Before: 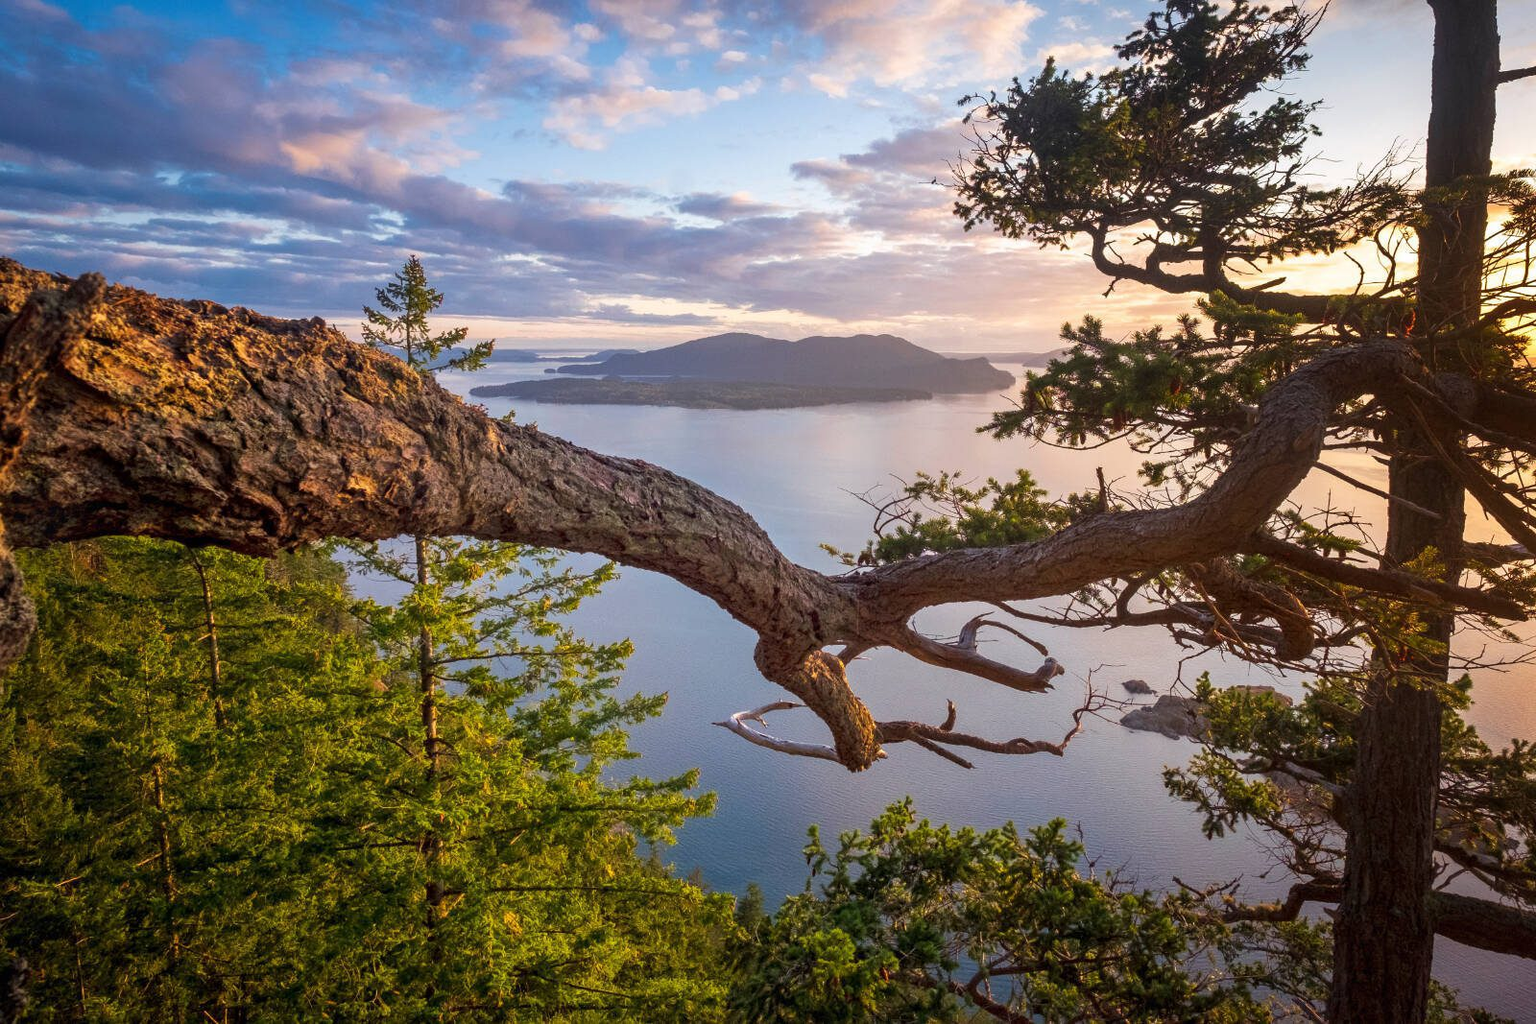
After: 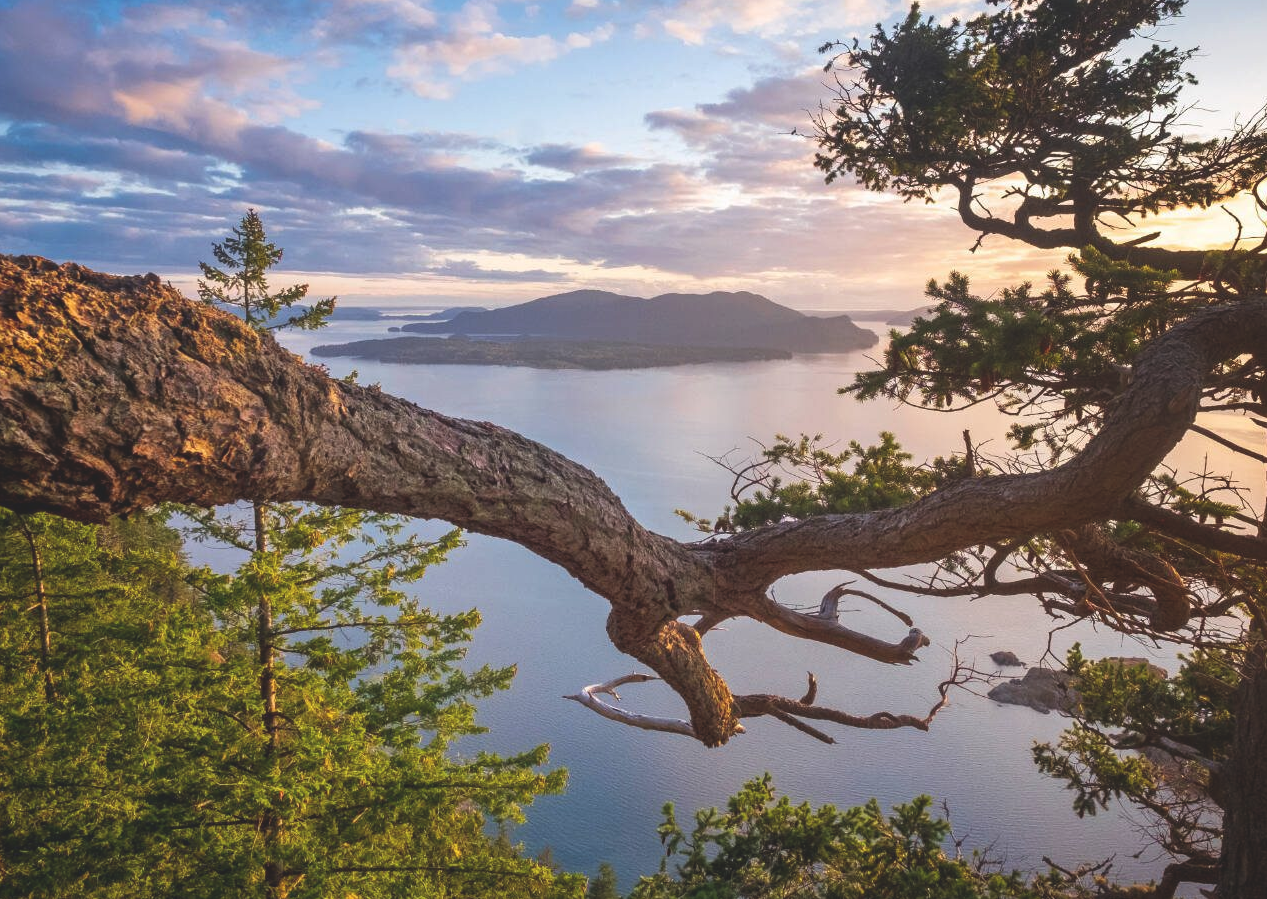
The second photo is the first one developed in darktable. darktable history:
exposure: black level correction -0.015, compensate highlight preservation false
crop: left 11.225%, top 5.381%, right 9.565%, bottom 10.314%
